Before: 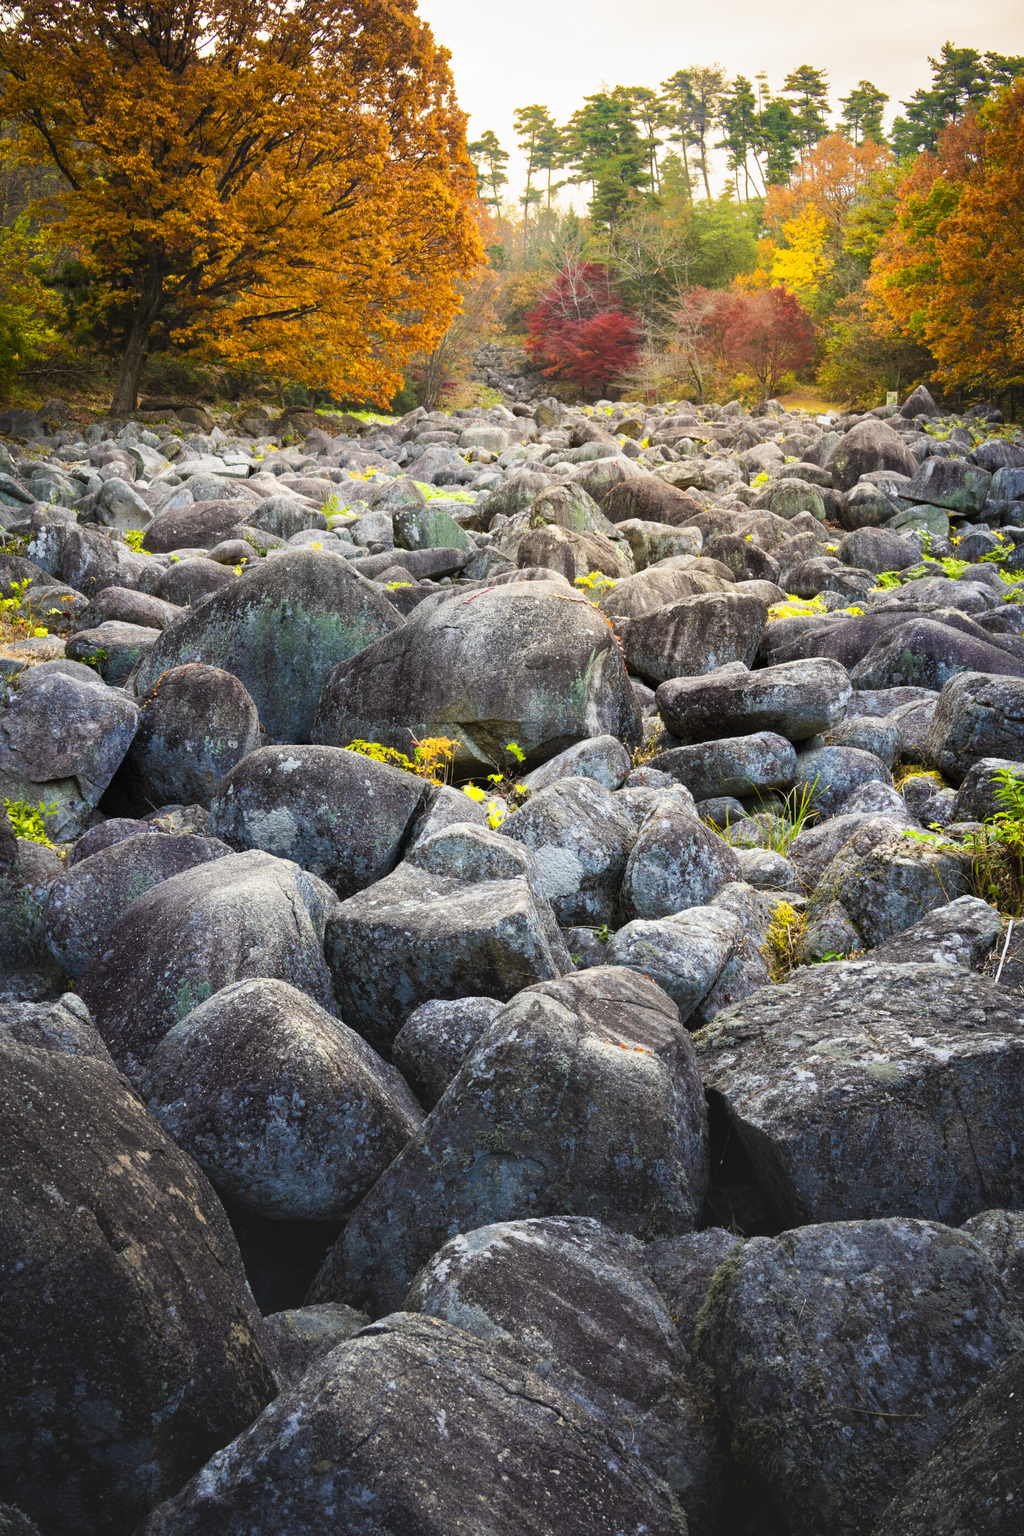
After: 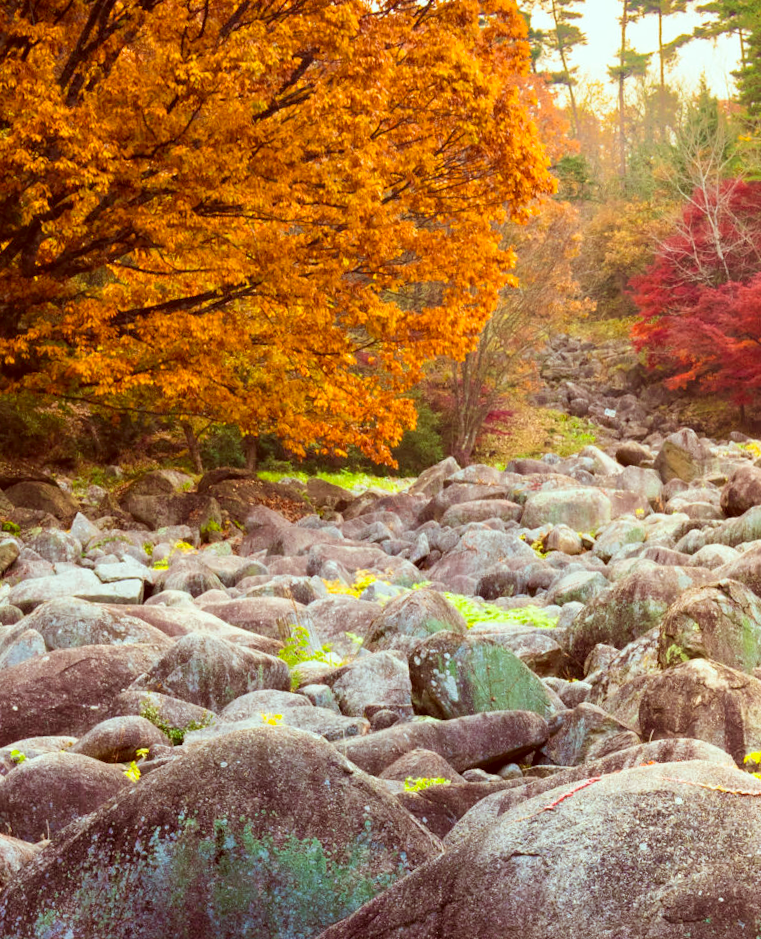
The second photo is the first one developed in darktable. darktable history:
velvia: on, module defaults
crop: left 15.452%, top 5.459%, right 43.956%, bottom 56.62%
rotate and perspective: rotation -3°, crop left 0.031, crop right 0.968, crop top 0.07, crop bottom 0.93
color correction: highlights a* -7.23, highlights b* -0.161, shadows a* 20.08, shadows b* 11.73
